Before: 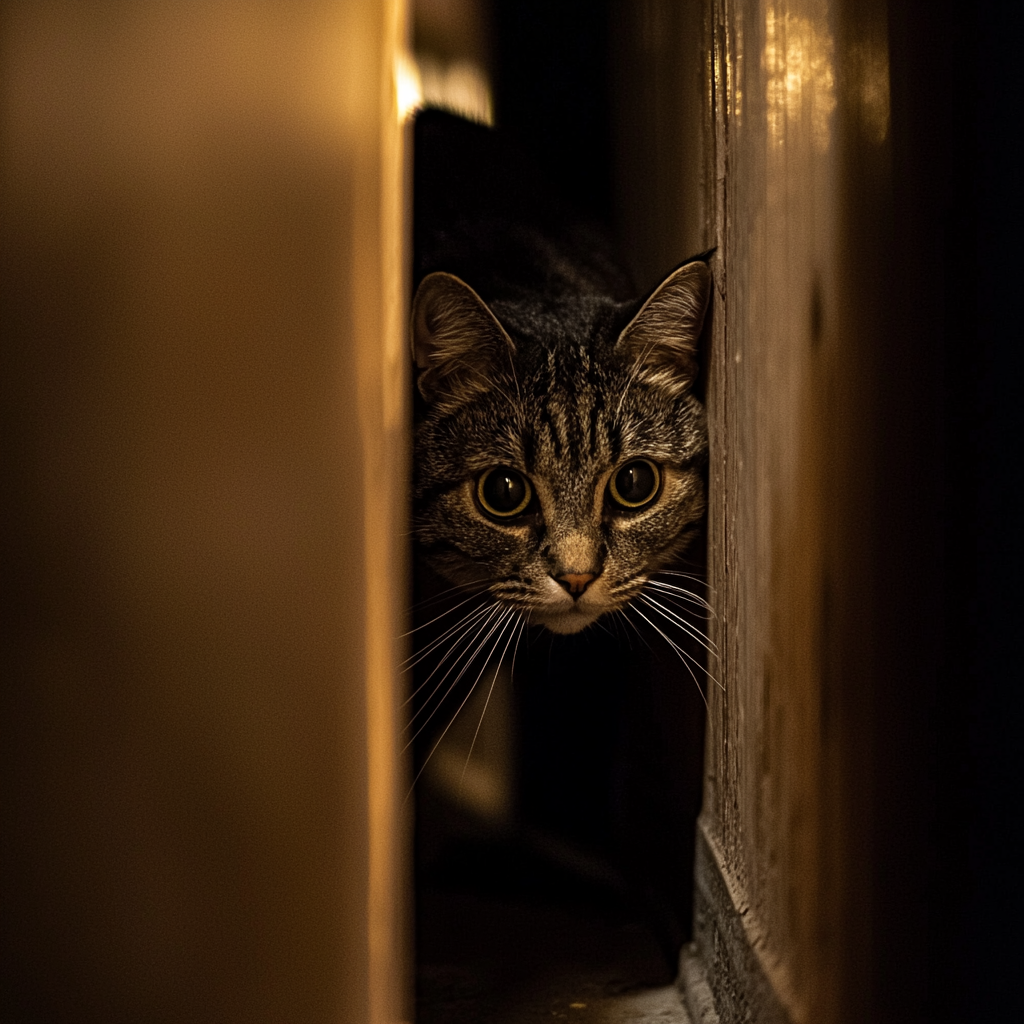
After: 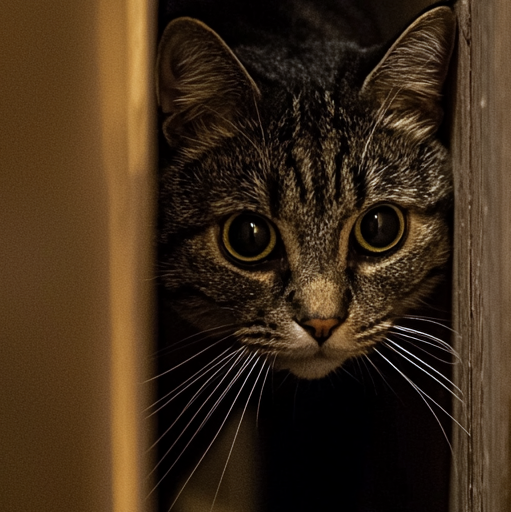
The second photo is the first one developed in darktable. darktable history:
rgb levels: preserve colors max RGB
tone equalizer: on, module defaults
white balance: red 0.931, blue 1.11
crop: left 25%, top 25%, right 25%, bottom 25%
